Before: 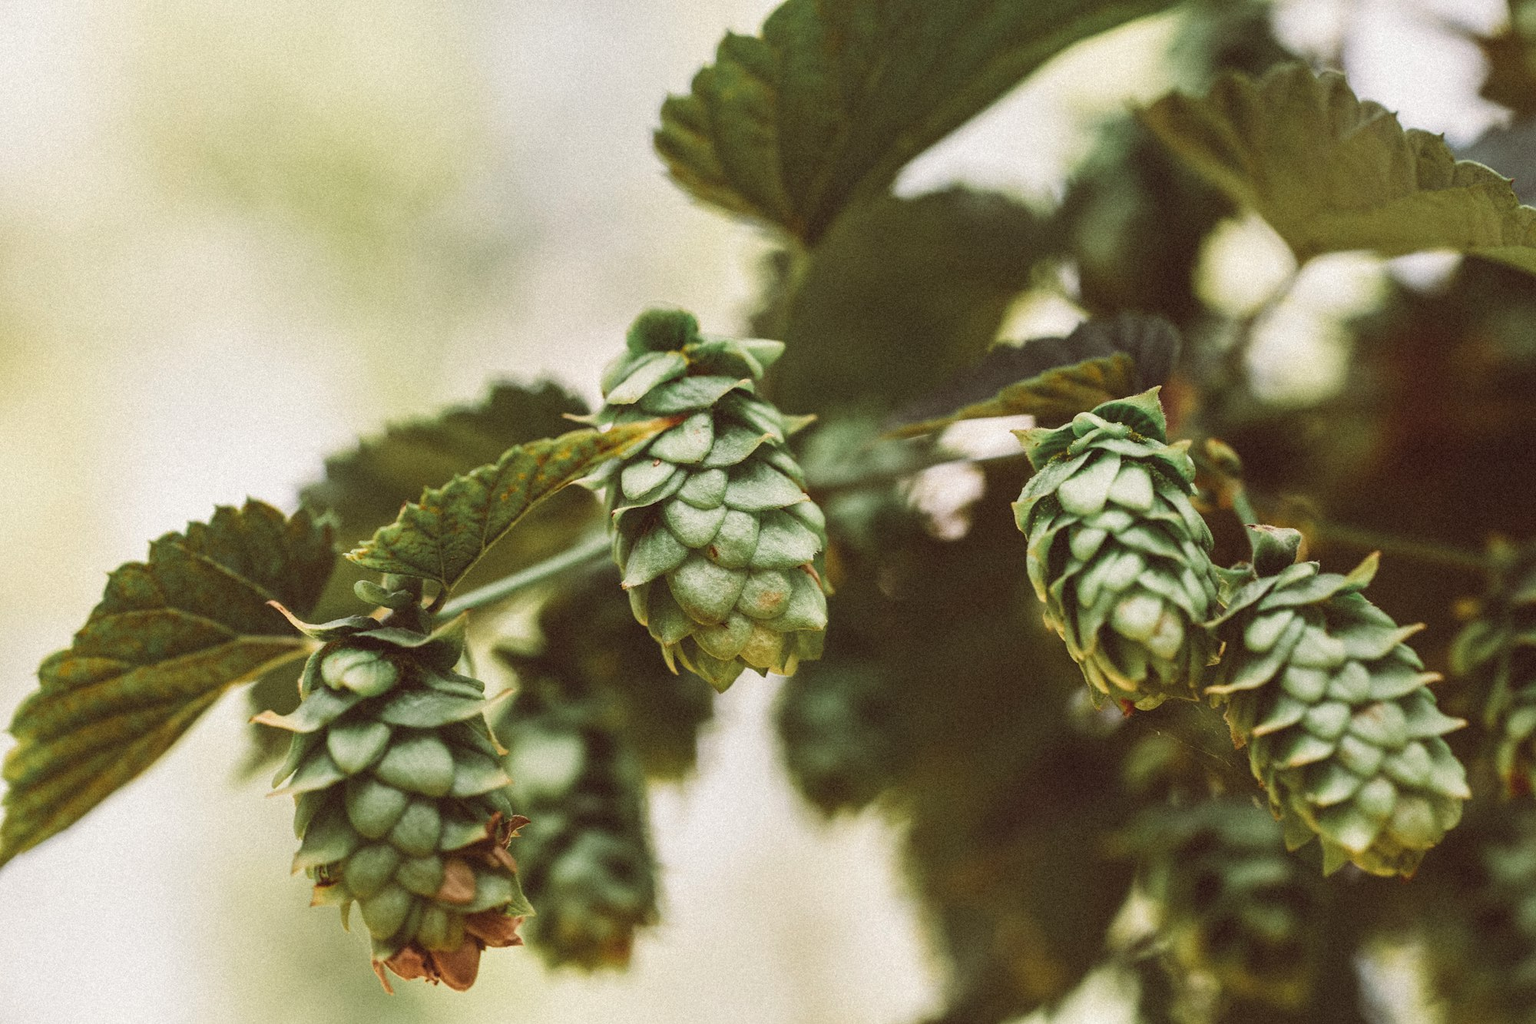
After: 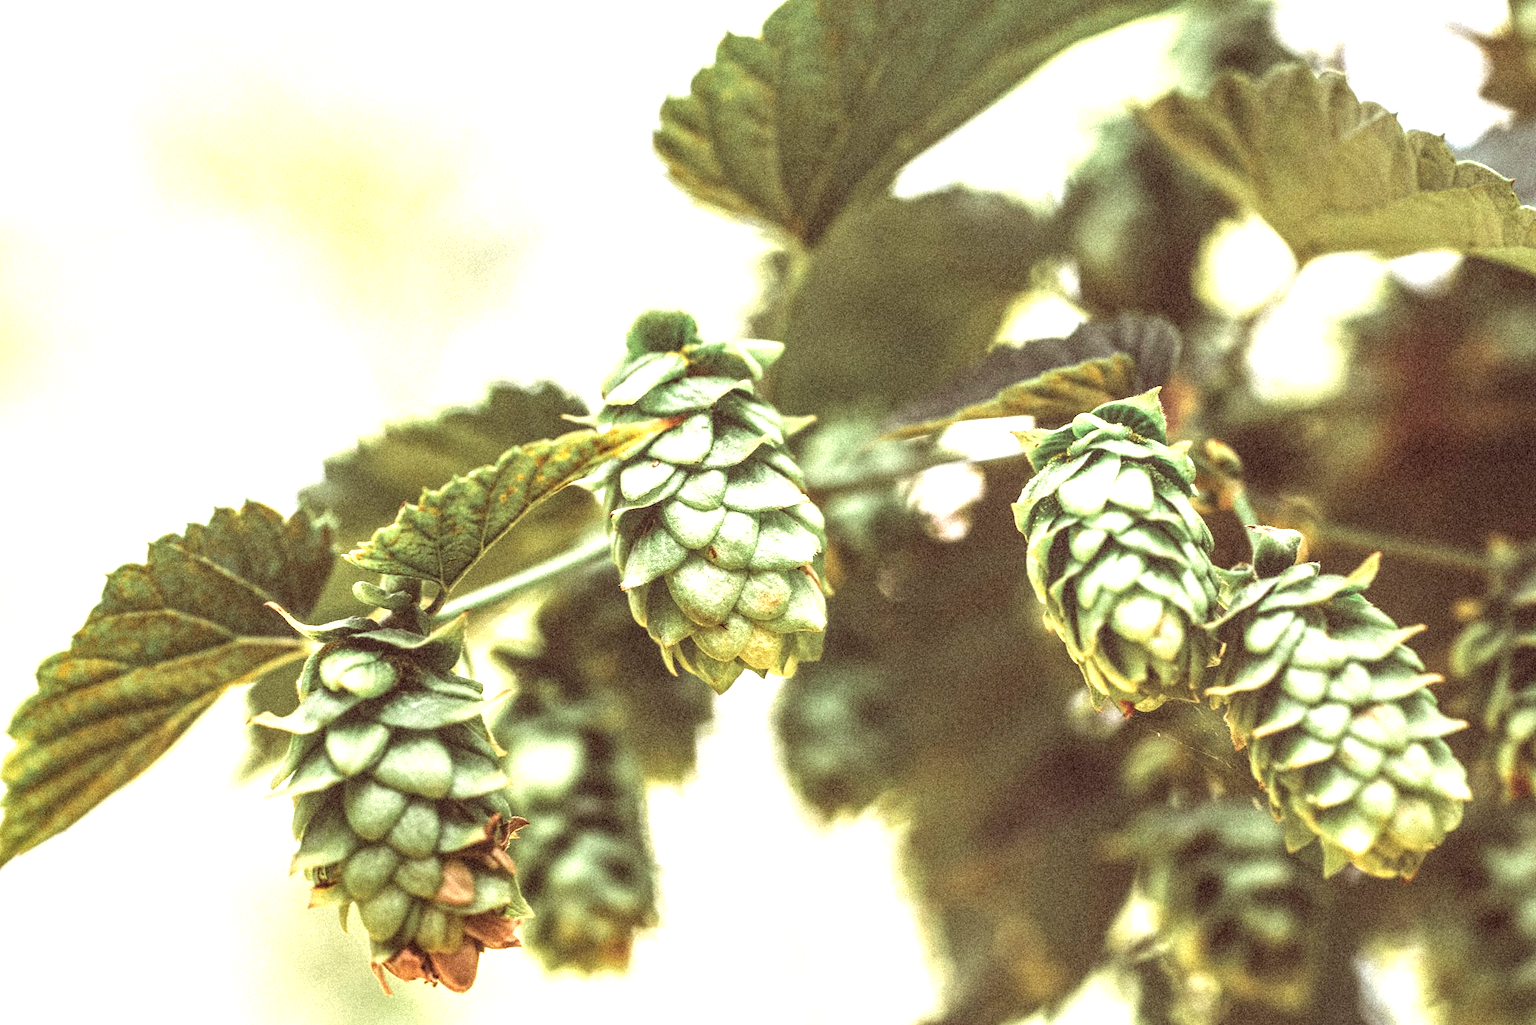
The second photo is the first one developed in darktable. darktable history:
local contrast: detail 150%
crop and rotate: left 0.191%, bottom 0.006%
levels: levels [0, 0.394, 0.787]
contrast brightness saturation: brightness 0.151
